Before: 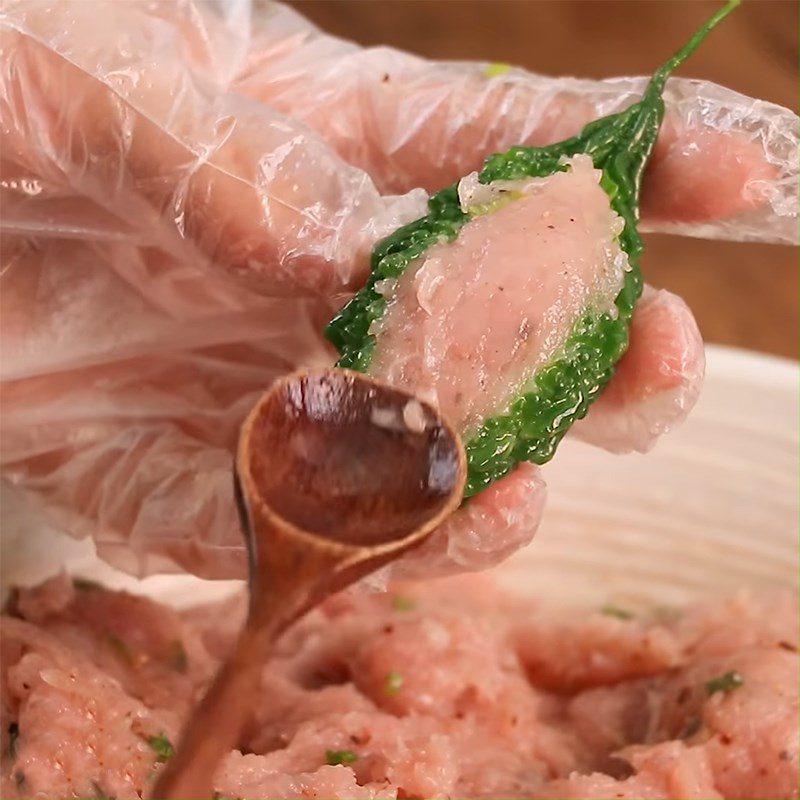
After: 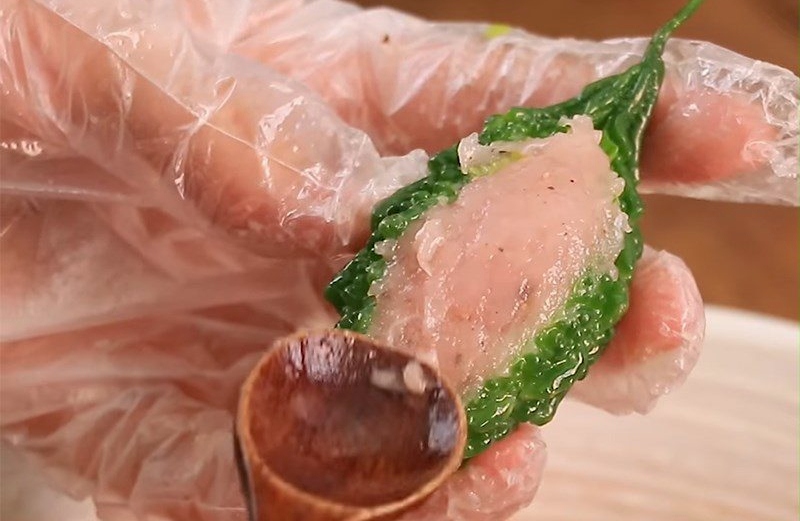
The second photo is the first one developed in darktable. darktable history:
crop and rotate: top 4.926%, bottom 29.885%
tone equalizer: -7 EV 0.21 EV, -6 EV 0.13 EV, -5 EV 0.117 EV, -4 EV 0.062 EV, -2 EV -0.032 EV, -1 EV -0.022 EV, +0 EV -0.084 EV, edges refinement/feathering 500, mask exposure compensation -1.57 EV, preserve details no
